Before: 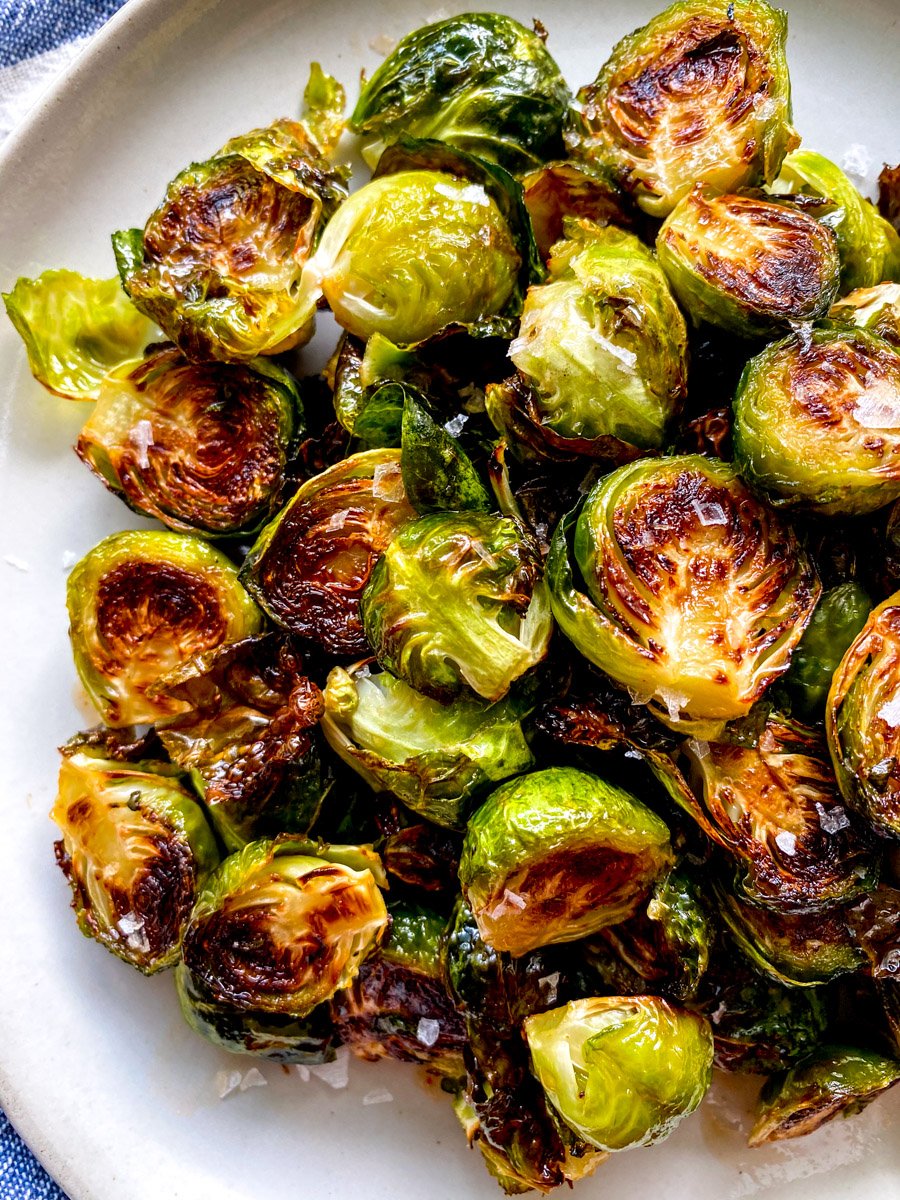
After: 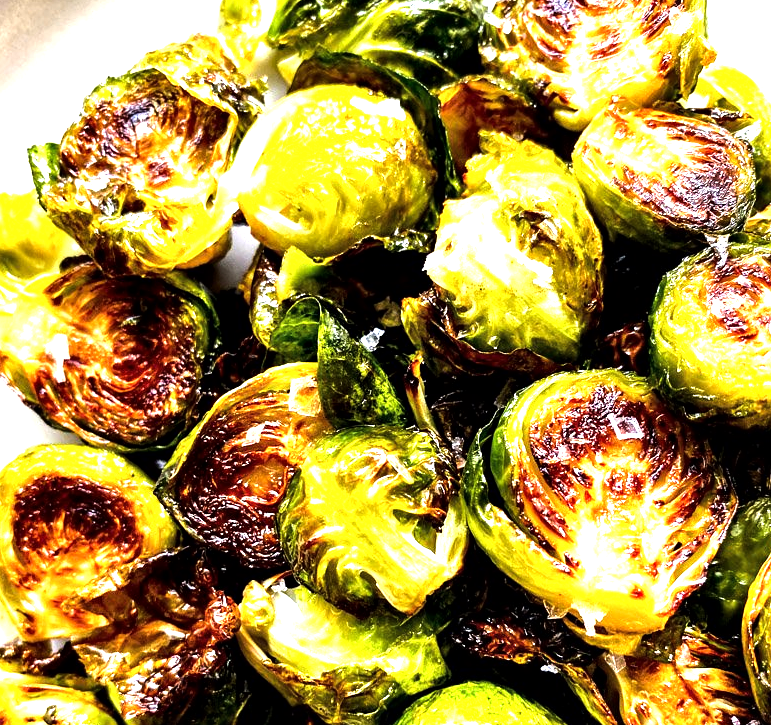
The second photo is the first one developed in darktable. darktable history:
local contrast: mode bilateral grid, contrast 20, coarseness 50, detail 141%, midtone range 0.2
exposure: black level correction 0, exposure 0.7 EV, compensate exposure bias true, compensate highlight preservation false
tone equalizer: -8 EV -1.08 EV, -7 EV -1.01 EV, -6 EV -0.867 EV, -5 EV -0.578 EV, -3 EV 0.578 EV, -2 EV 0.867 EV, -1 EV 1.01 EV, +0 EV 1.08 EV, edges refinement/feathering 500, mask exposure compensation -1.57 EV, preserve details no
crop and rotate: left 9.345%, top 7.22%, right 4.982%, bottom 32.331%
